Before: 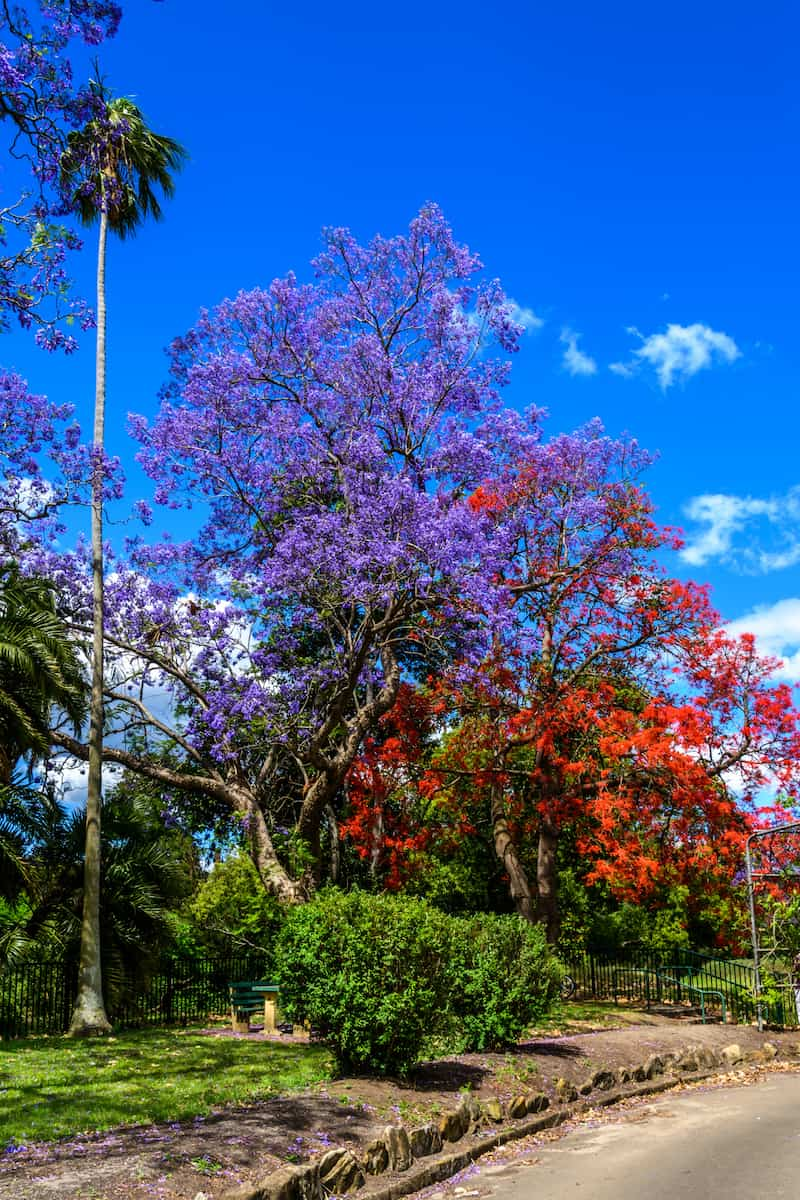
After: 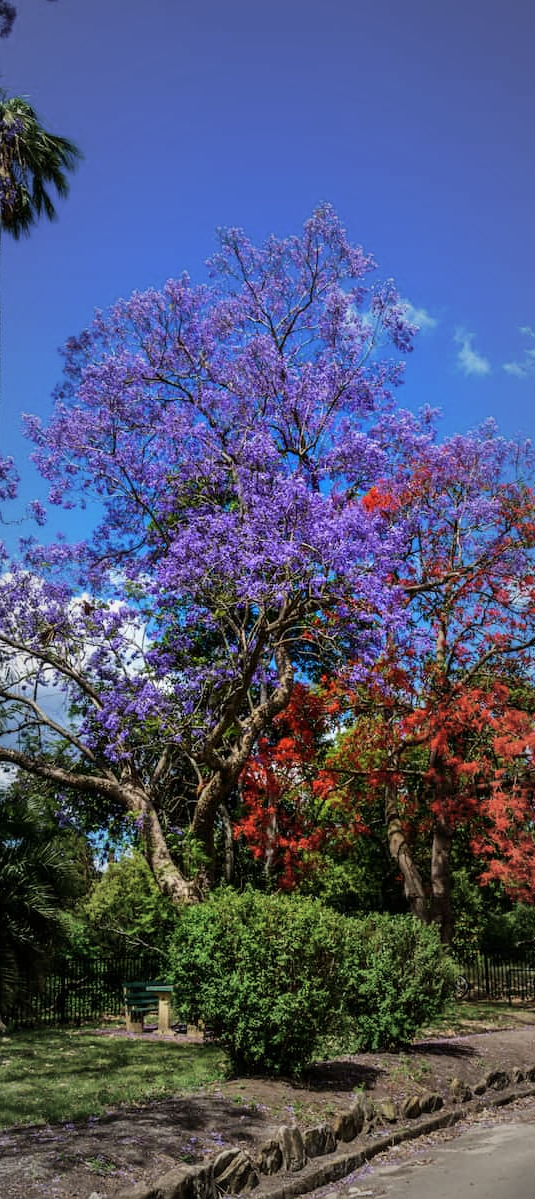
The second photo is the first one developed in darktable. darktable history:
shadows and highlights: shadows 32.34, highlights -31.53, soften with gaussian
vignetting: fall-off start 16.38%, fall-off radius 100.28%, width/height ratio 0.722, unbound false
crop and rotate: left 13.48%, right 19.522%
